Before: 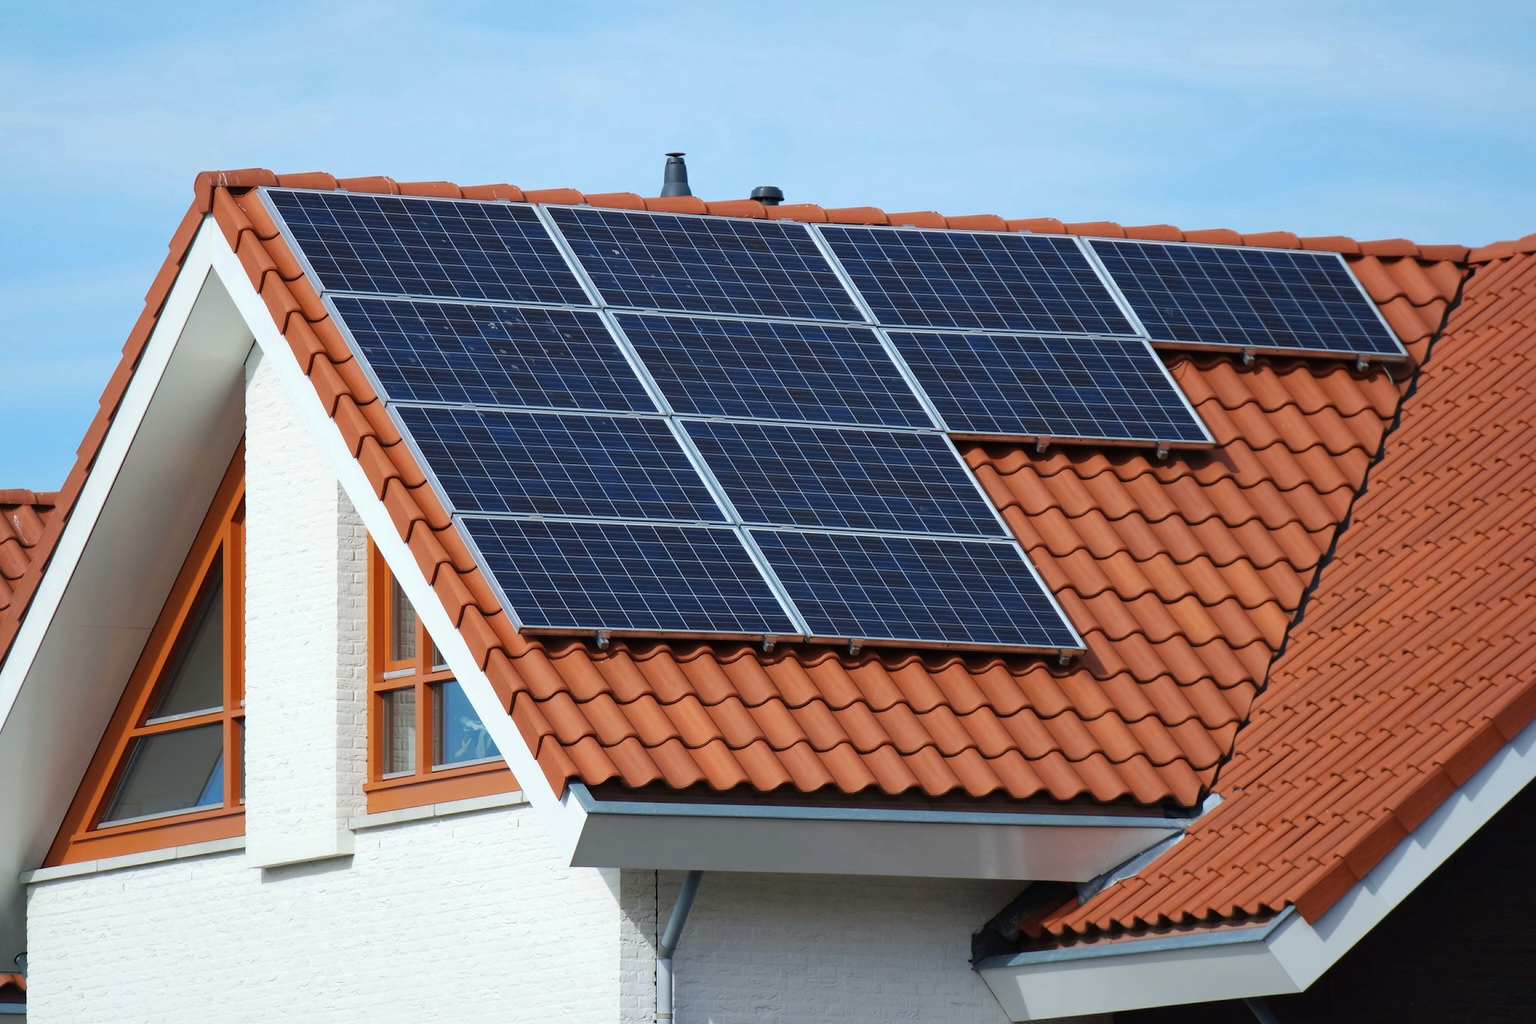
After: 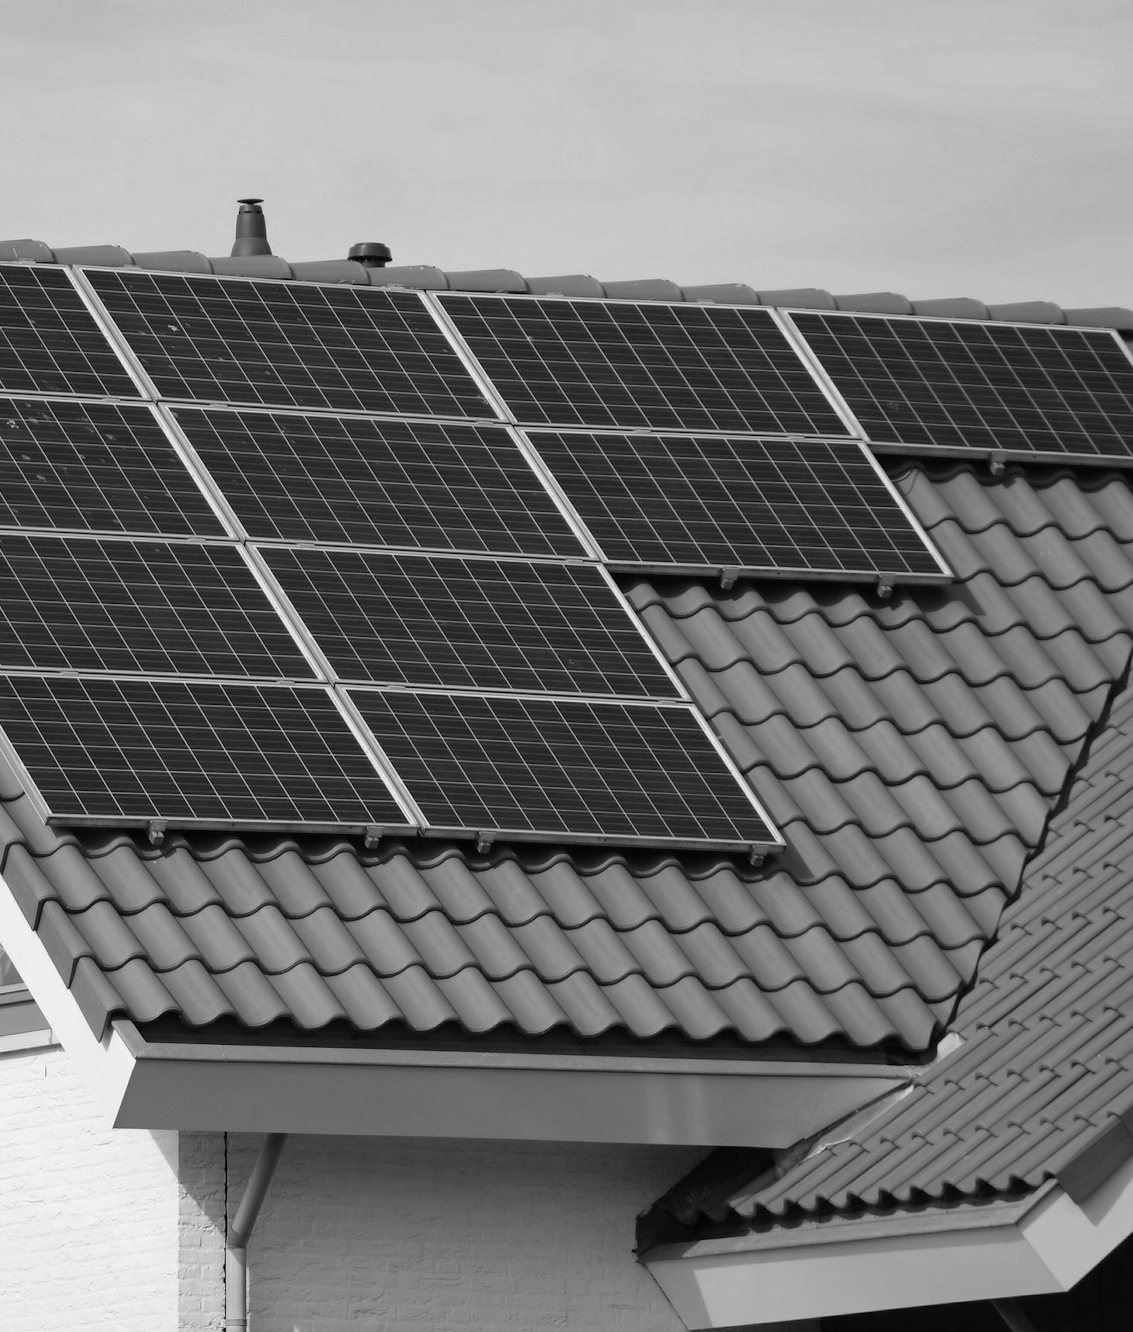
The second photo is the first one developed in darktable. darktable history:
crop: left 31.458%, top 0%, right 11.876%
monochrome: a 32, b 64, size 2.3
color calibration: illuminant as shot in camera, x 0.369, y 0.376, temperature 4328.46 K, gamut compression 3
